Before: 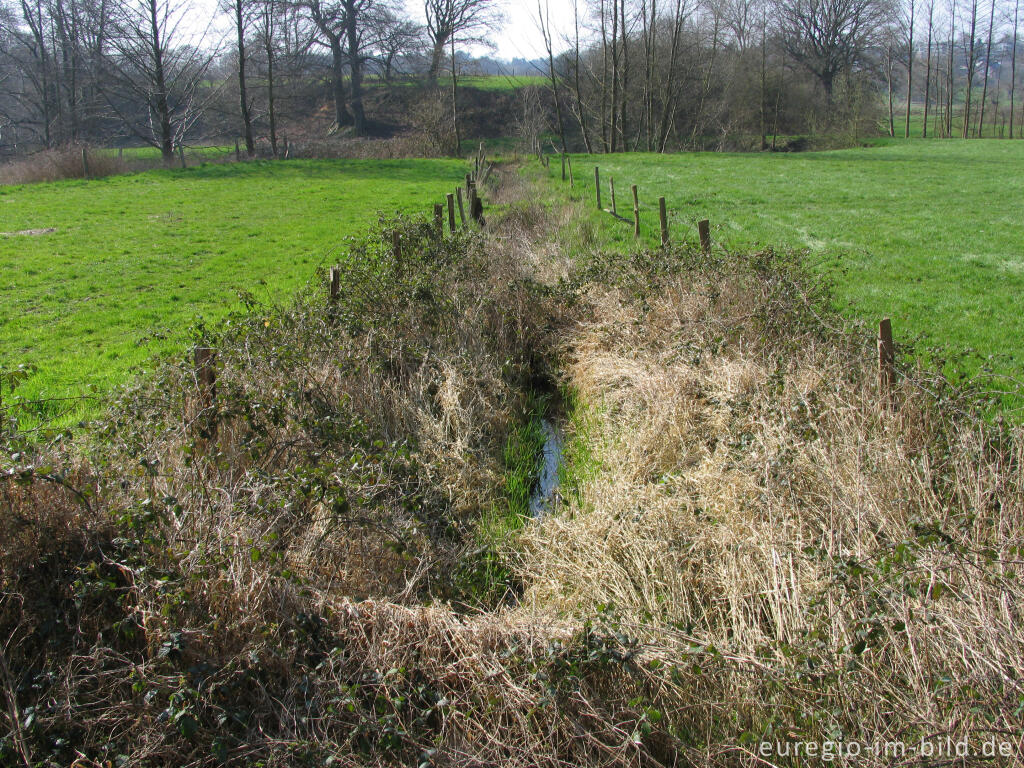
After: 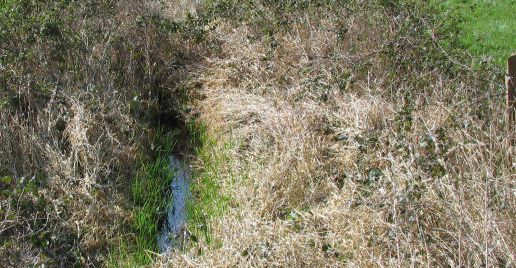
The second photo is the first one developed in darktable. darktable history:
color correction: highlights a* -0.831, highlights b* -8.53
crop: left 36.384%, top 34.503%, right 13.131%, bottom 30.483%
